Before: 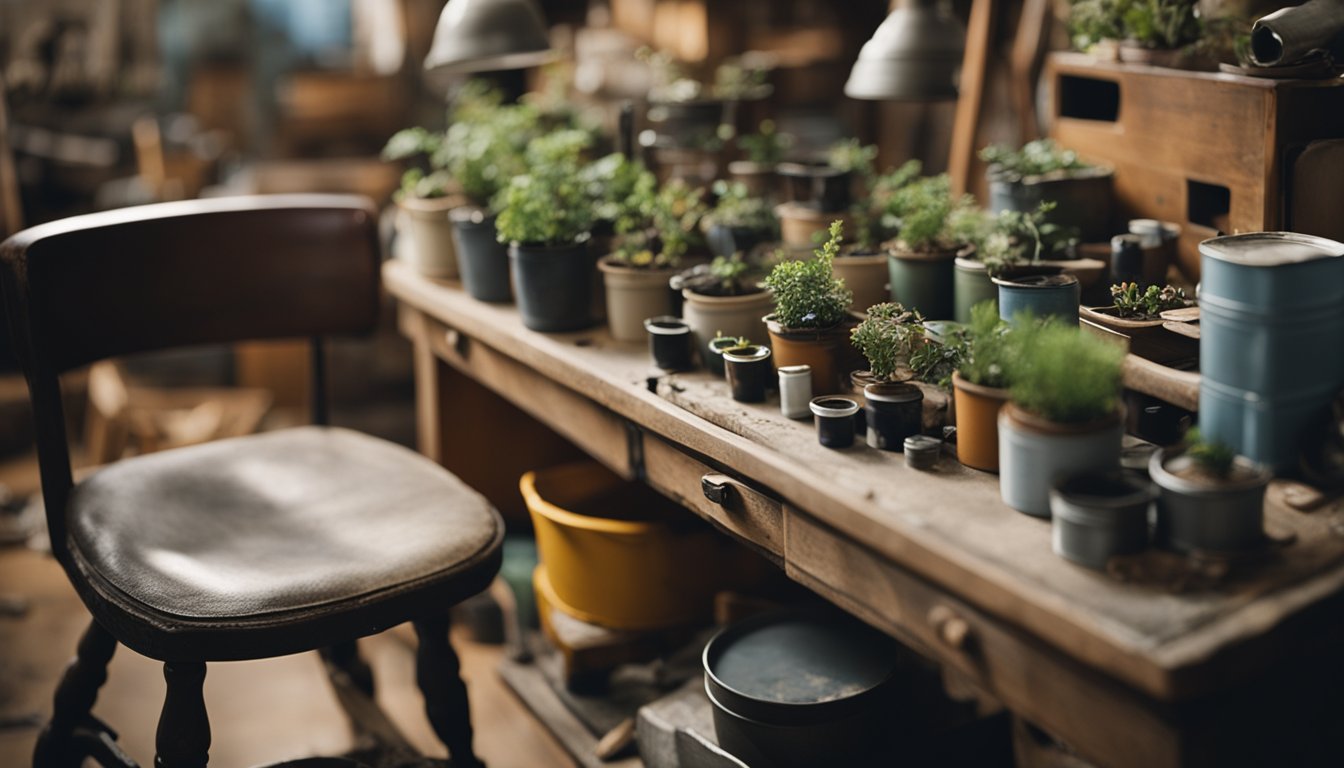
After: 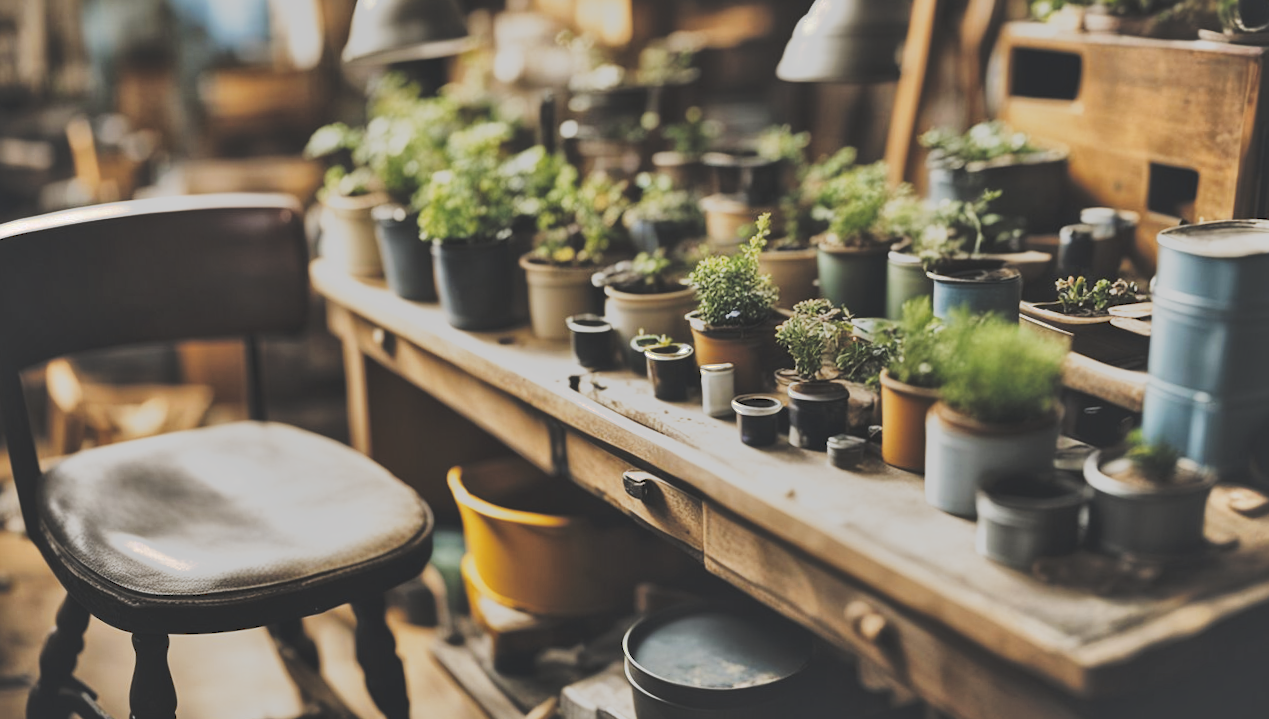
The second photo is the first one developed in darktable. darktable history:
local contrast: mode bilateral grid, contrast 100, coarseness 100, detail 91%, midtone range 0.2
rotate and perspective: rotation 0.062°, lens shift (vertical) 0.115, lens shift (horizontal) -0.133, crop left 0.047, crop right 0.94, crop top 0.061, crop bottom 0.94
tone curve: curves: ch0 [(0, 0) (0.003, 0.118) (0.011, 0.118) (0.025, 0.122) (0.044, 0.131) (0.069, 0.142) (0.1, 0.155) (0.136, 0.168) (0.177, 0.183) (0.224, 0.216) (0.277, 0.265) (0.335, 0.337) (0.399, 0.415) (0.468, 0.506) (0.543, 0.586) (0.623, 0.665) (0.709, 0.716) (0.801, 0.737) (0.898, 0.744) (1, 1)], preserve colors none
global tonemap: drago (1, 100), detail 1
shadows and highlights: soften with gaussian
color contrast: green-magenta contrast 0.81
